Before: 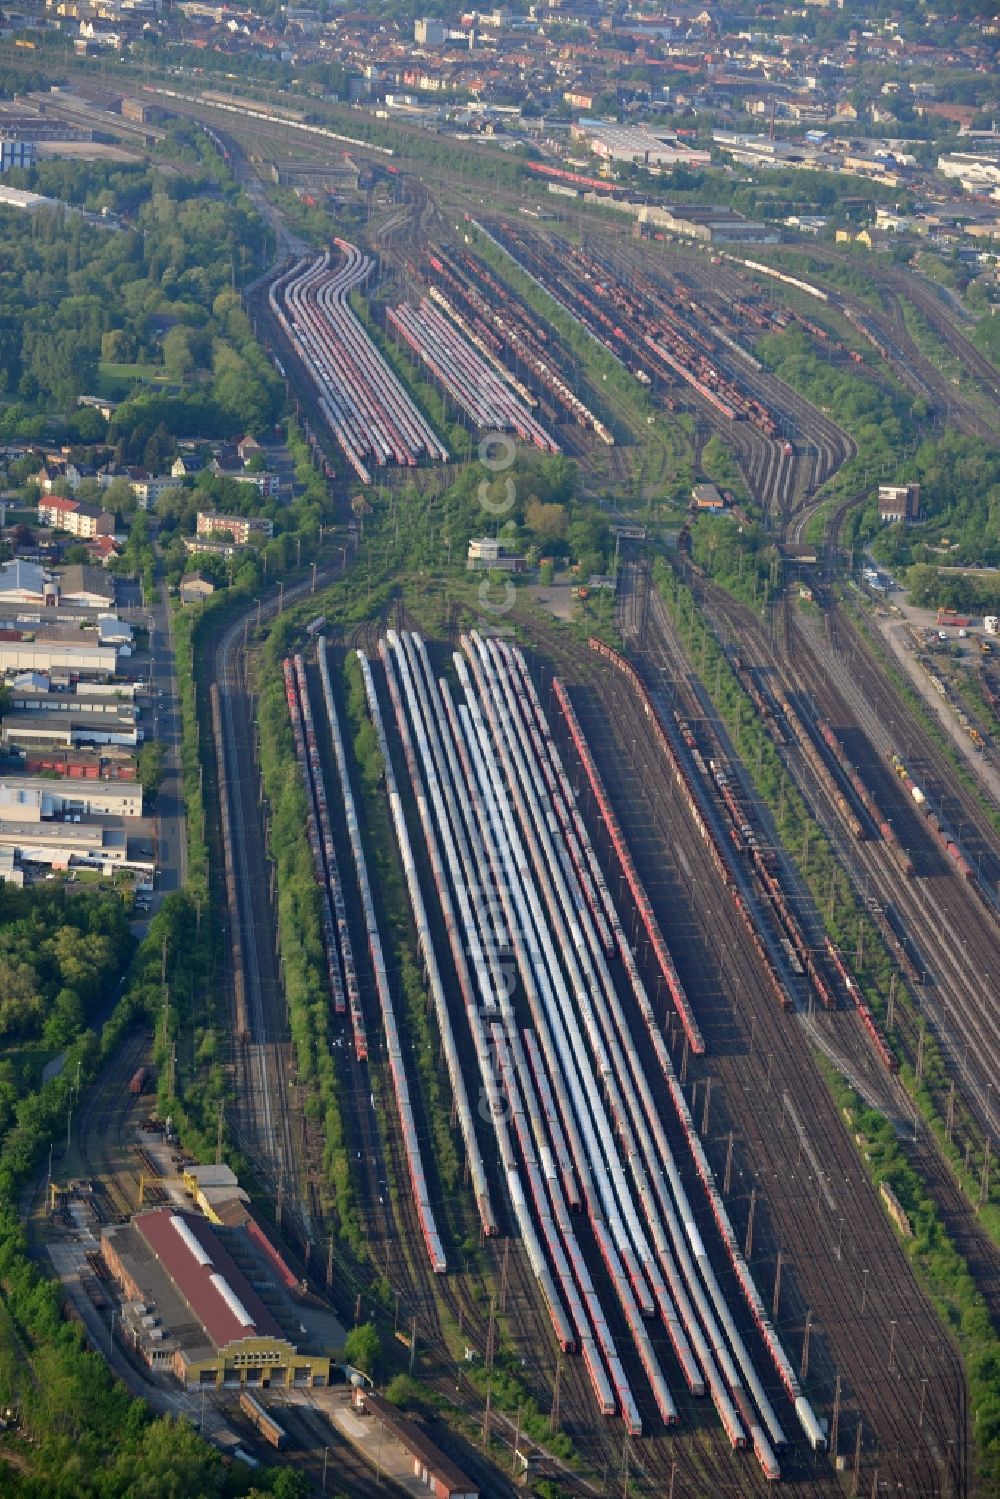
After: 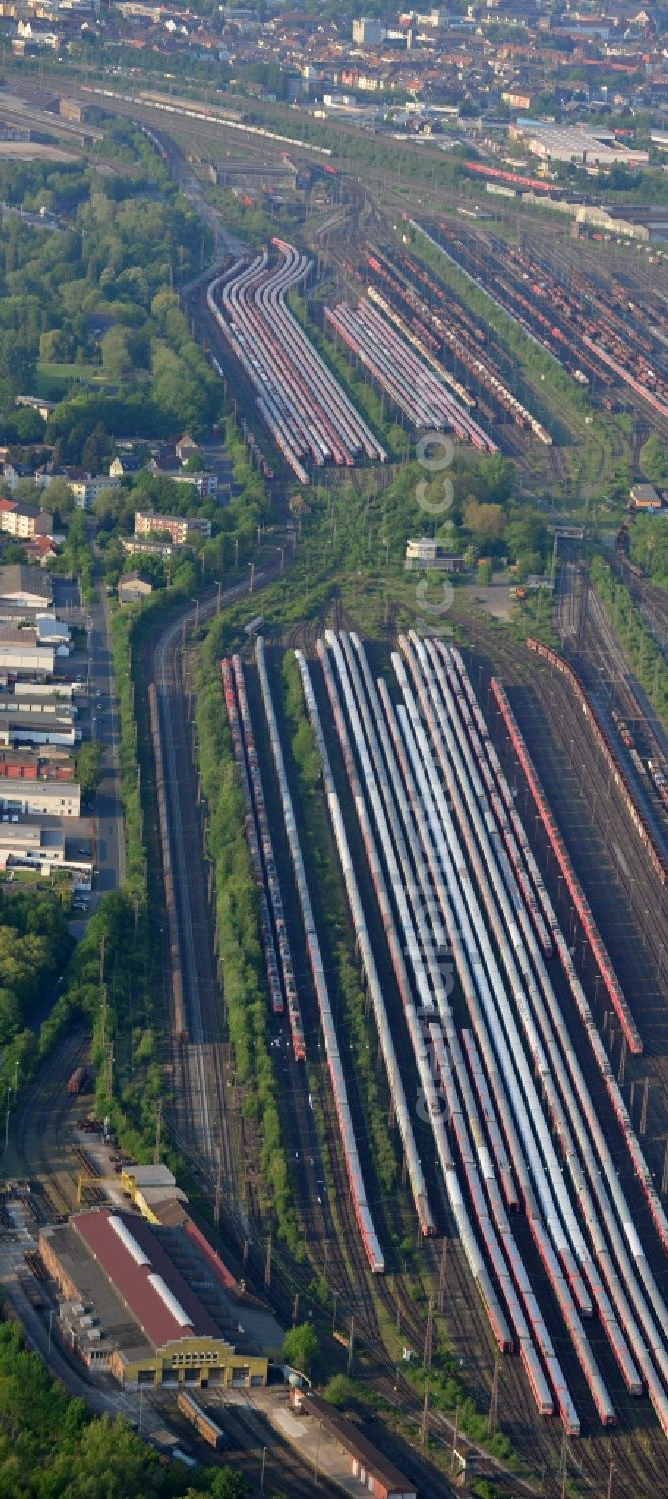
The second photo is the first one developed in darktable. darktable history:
crop and rotate: left 6.207%, right 26.978%
